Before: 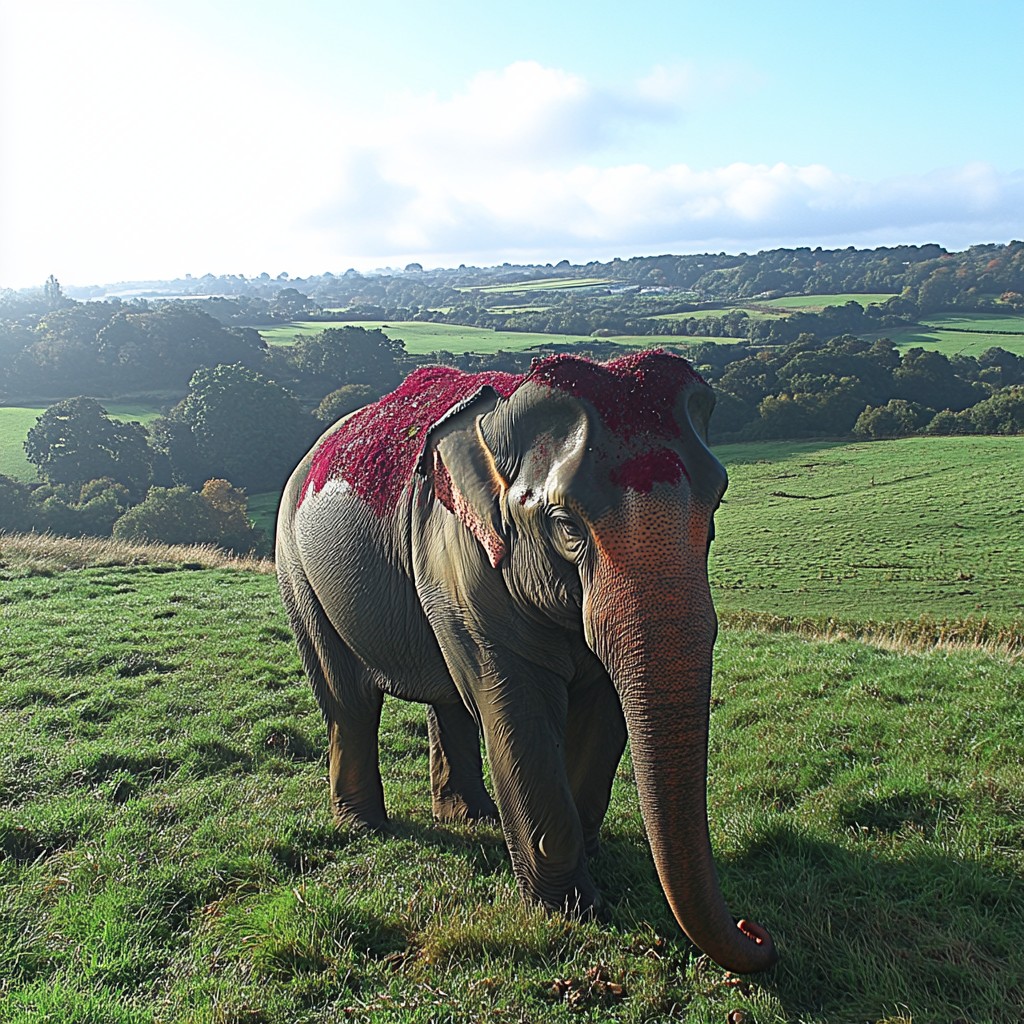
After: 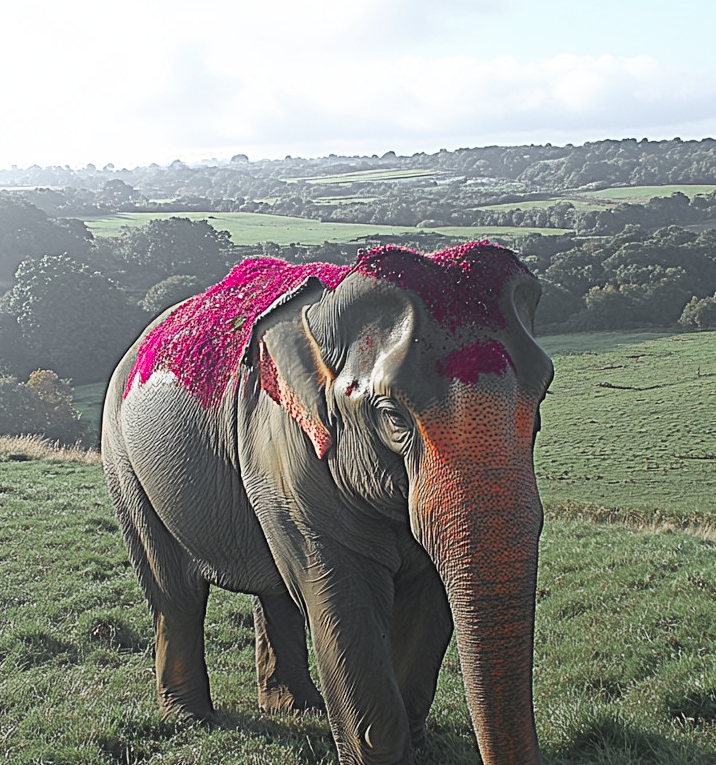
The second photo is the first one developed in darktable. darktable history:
crop and rotate: left 17.046%, top 10.659%, right 12.989%, bottom 14.553%
contrast brightness saturation: contrast 0.14, brightness 0.21
color zones: curves: ch0 [(0, 0.48) (0.209, 0.398) (0.305, 0.332) (0.429, 0.493) (0.571, 0.5) (0.714, 0.5) (0.857, 0.5) (1, 0.48)]; ch1 [(0, 0.736) (0.143, 0.625) (0.225, 0.371) (0.429, 0.256) (0.571, 0.241) (0.714, 0.213) (0.857, 0.48) (1, 0.736)]; ch2 [(0, 0.448) (0.143, 0.498) (0.286, 0.5) (0.429, 0.5) (0.571, 0.5) (0.714, 0.5) (0.857, 0.5) (1, 0.448)]
